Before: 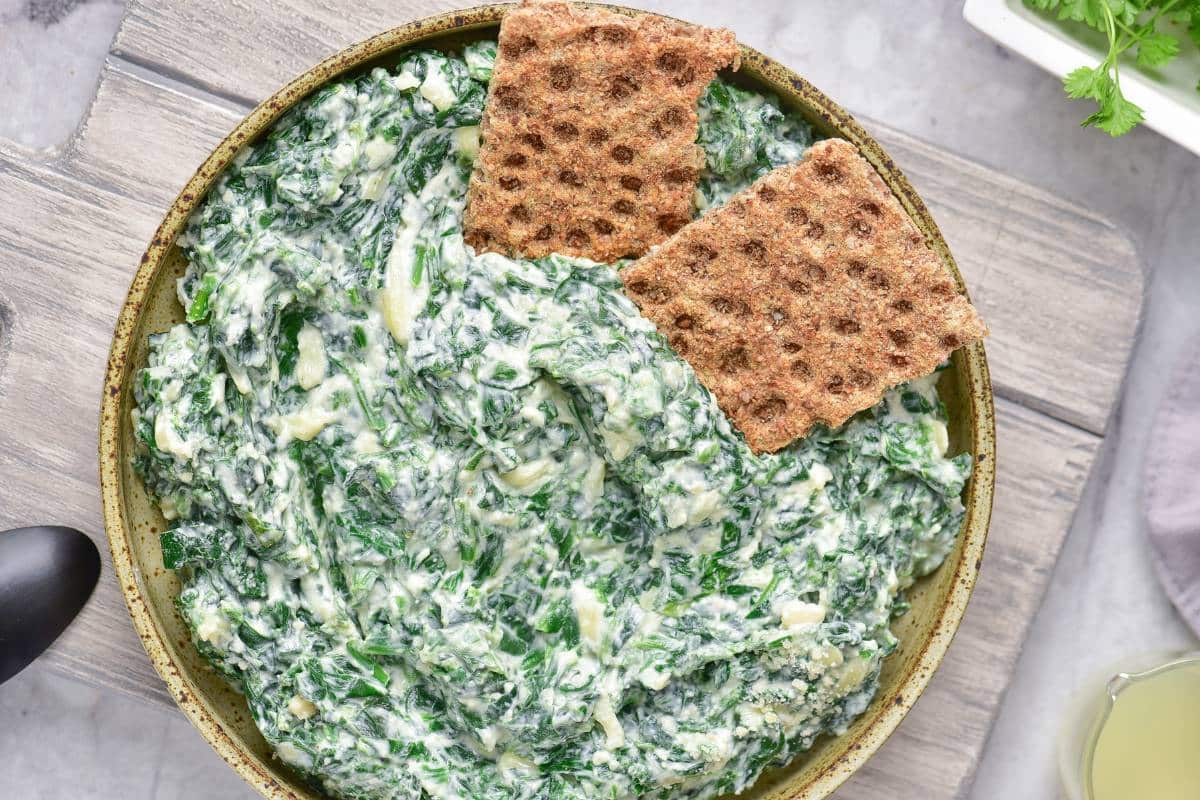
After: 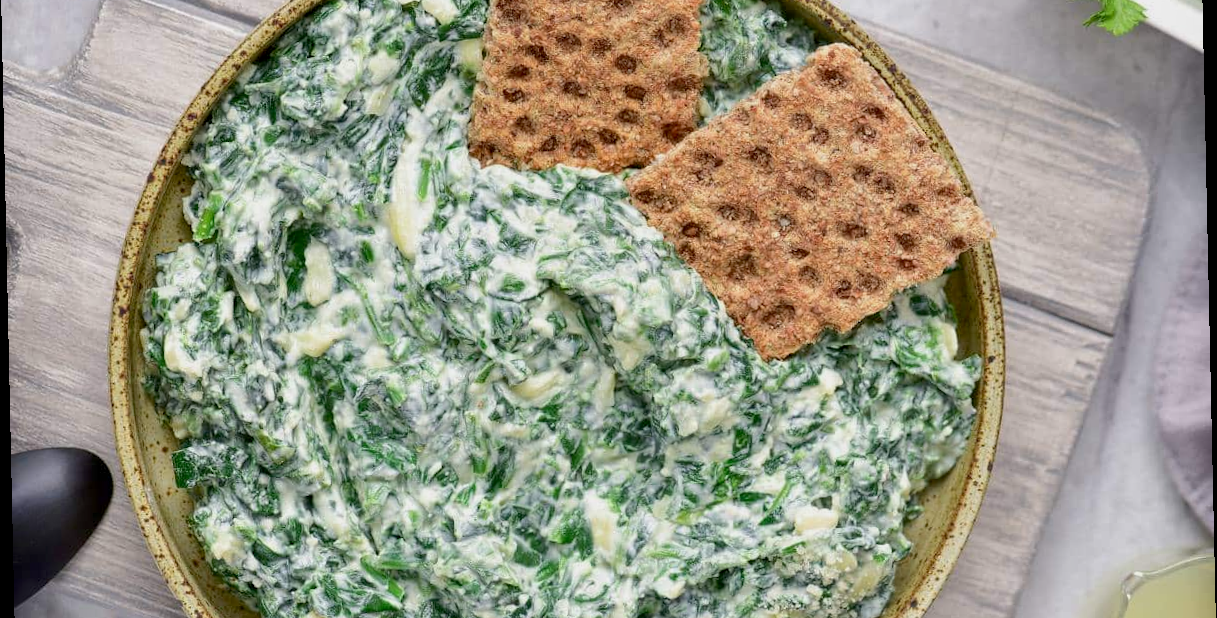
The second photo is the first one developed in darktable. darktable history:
rotate and perspective: rotation -1.24°, automatic cropping off
shadows and highlights: shadows -70, highlights 35, soften with gaussian
crop and rotate: top 12.5%, bottom 12.5%
exposure: black level correction 0.006, exposure -0.226 EV, compensate highlight preservation false
